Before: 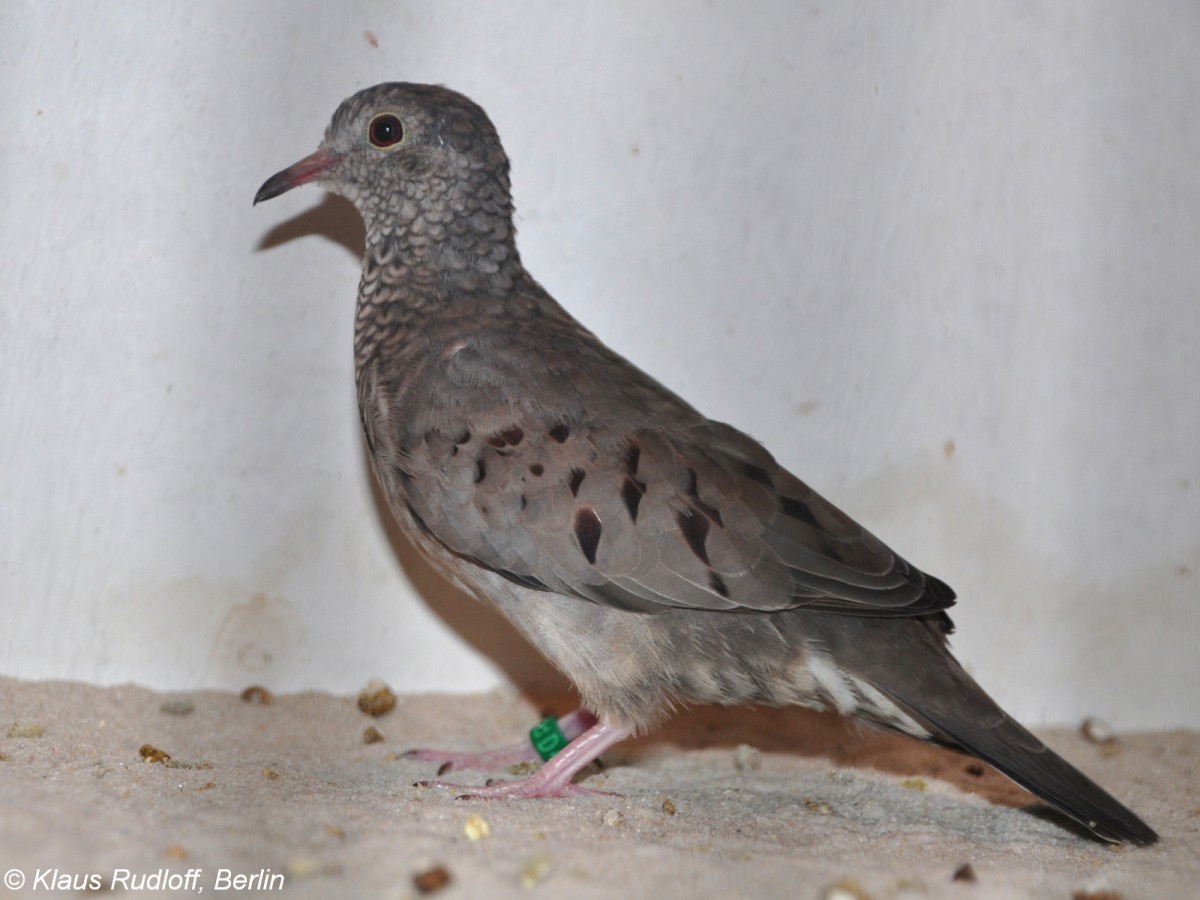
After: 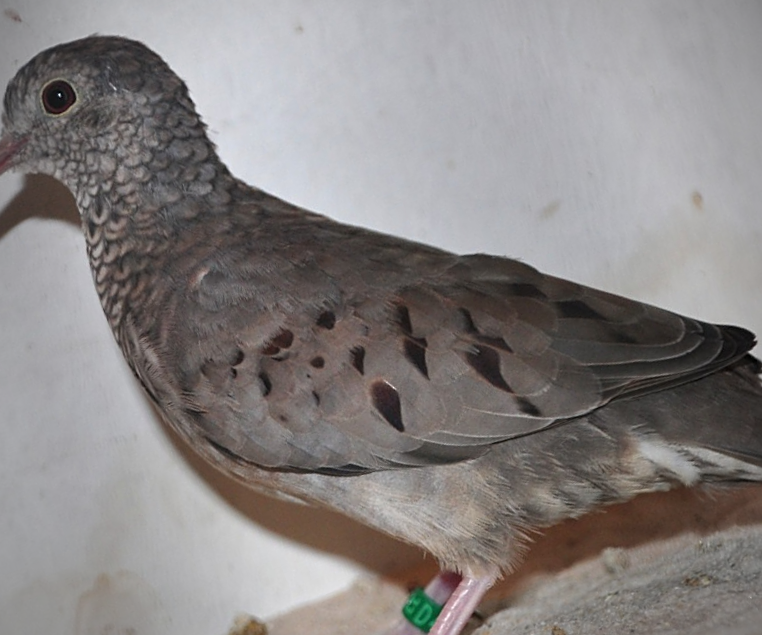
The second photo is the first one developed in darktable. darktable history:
crop and rotate: angle 20.32°, left 6.857%, right 4.143%, bottom 1.092%
sharpen: on, module defaults
vignetting: unbound false
